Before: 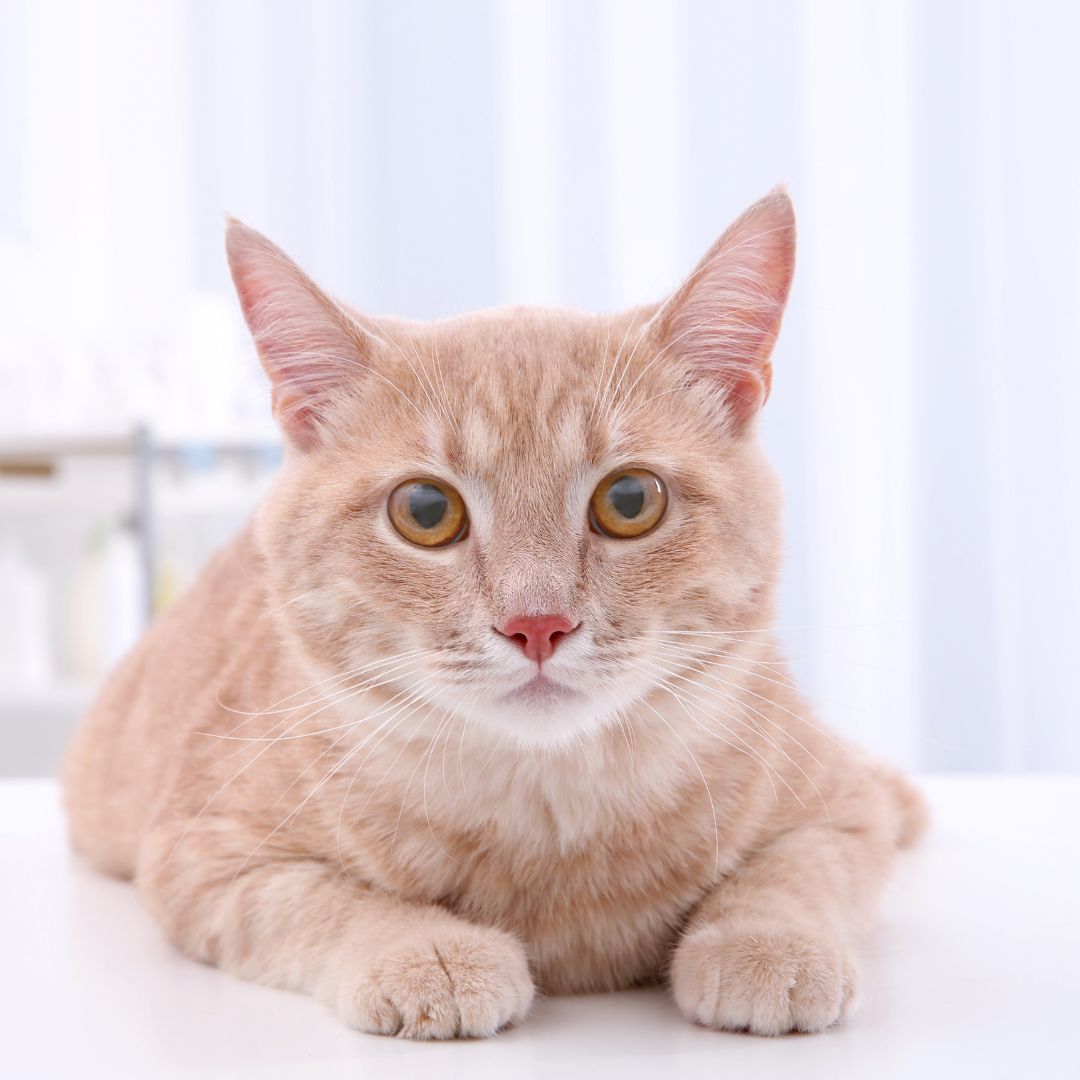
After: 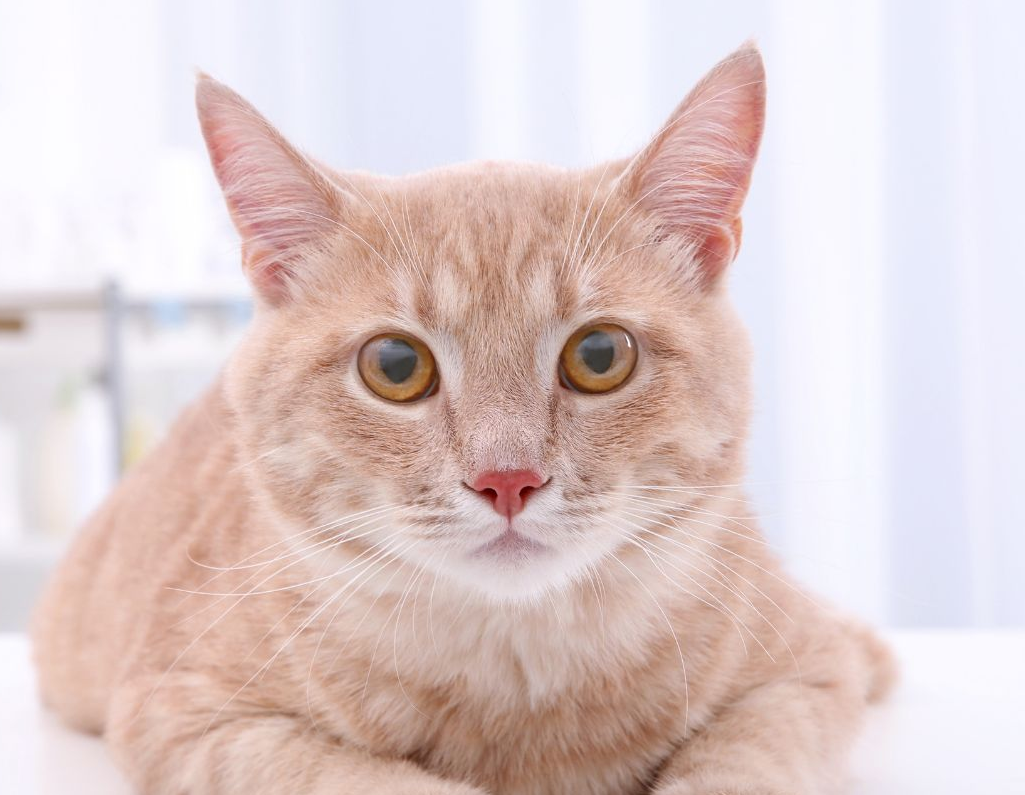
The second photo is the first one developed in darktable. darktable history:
crop and rotate: left 2.811%, top 13.496%, right 2.249%, bottom 12.873%
